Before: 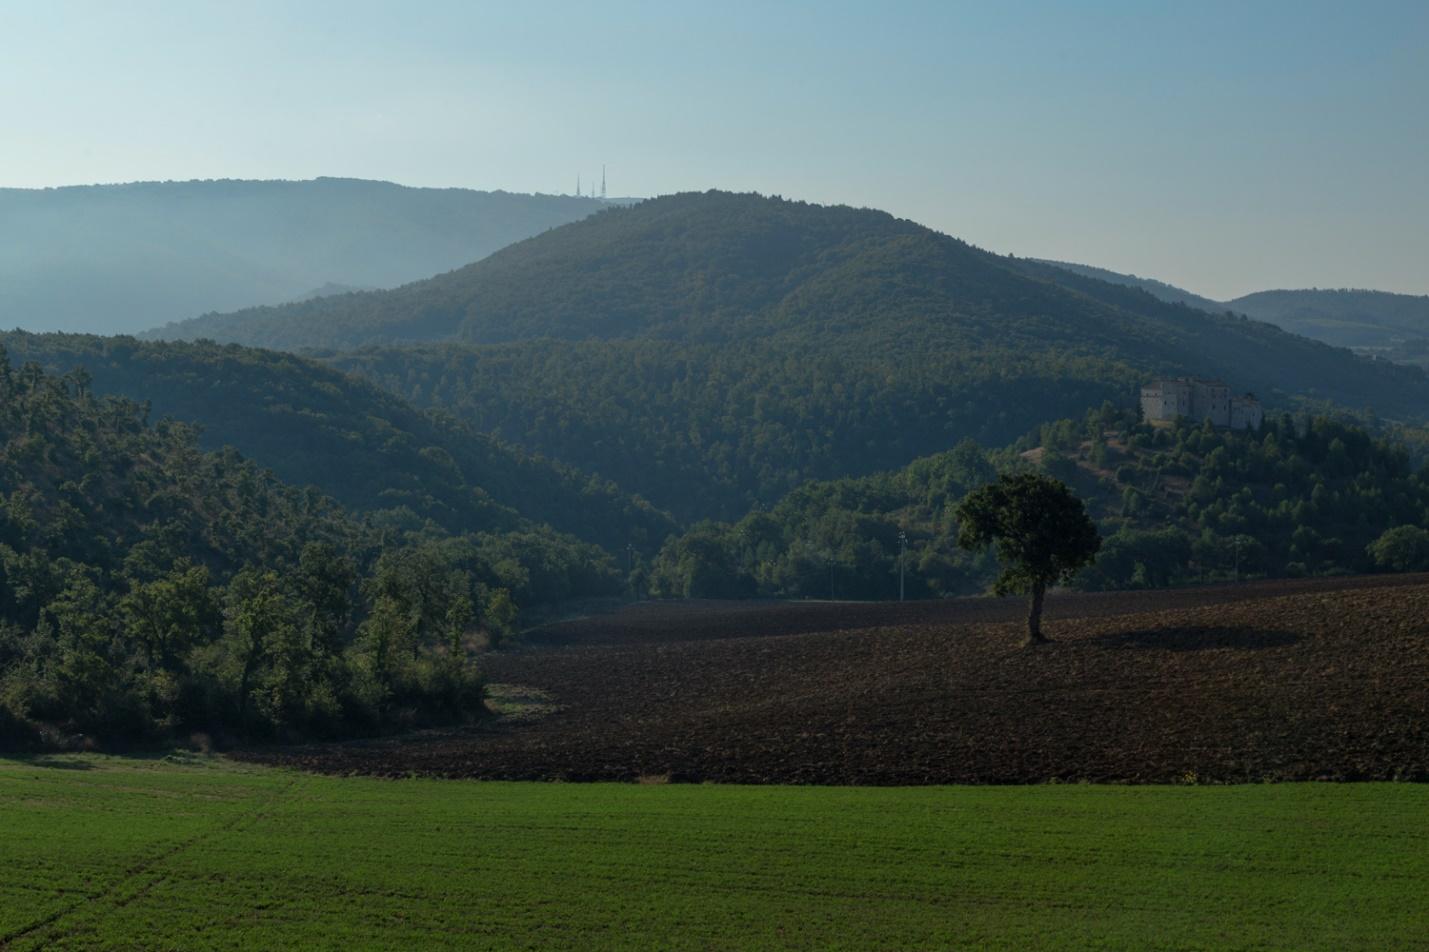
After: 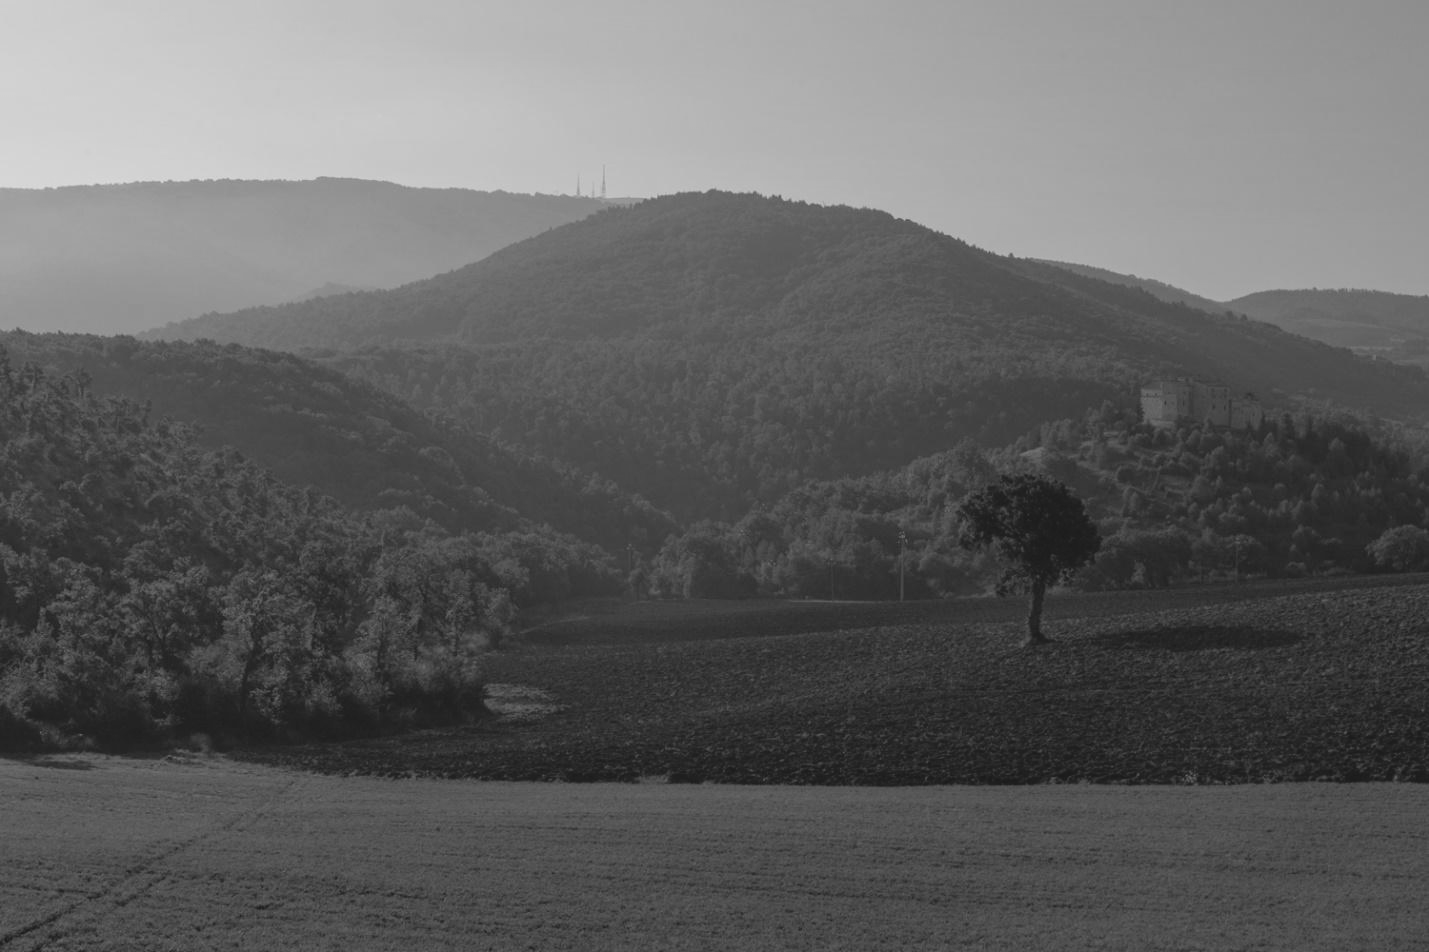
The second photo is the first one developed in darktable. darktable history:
monochrome: on, module defaults
contrast brightness saturation: contrast -0.15, brightness 0.05, saturation -0.12
